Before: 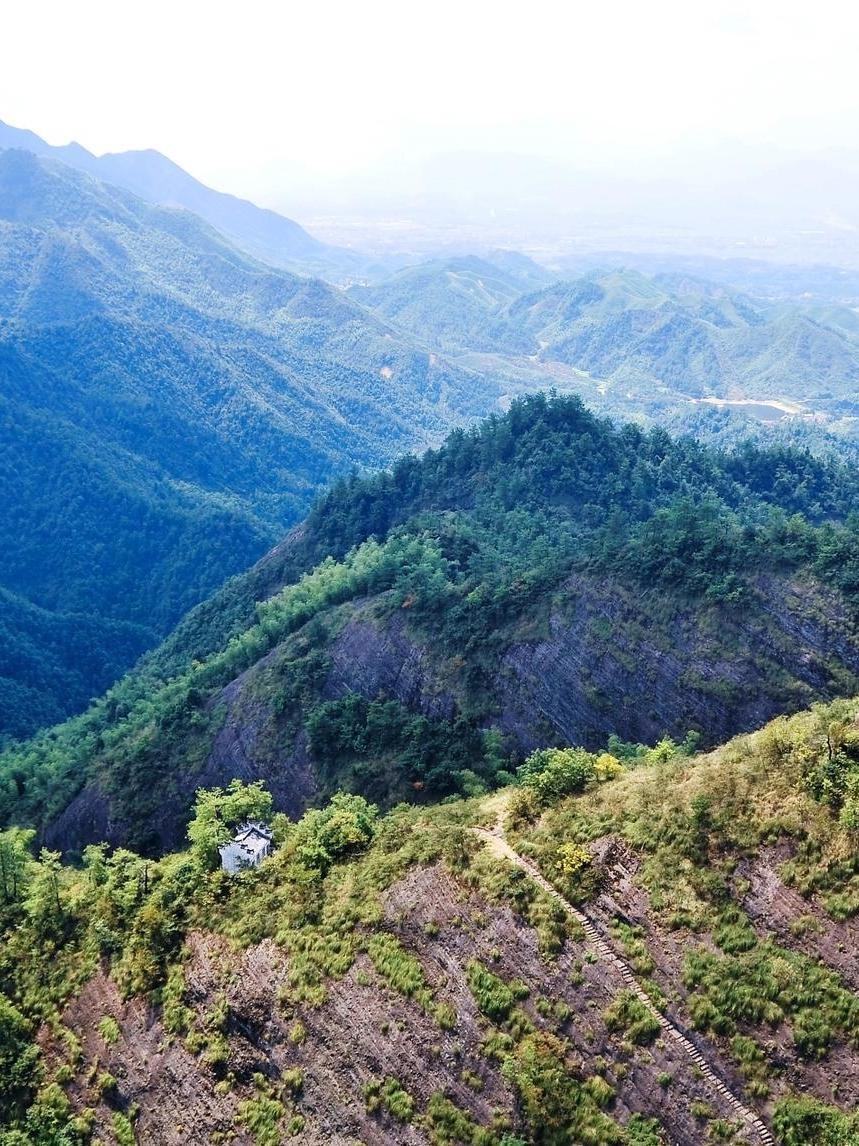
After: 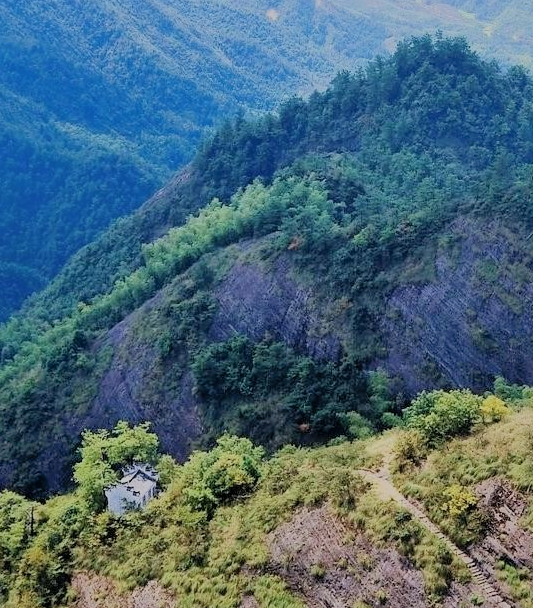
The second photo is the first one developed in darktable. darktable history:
crop: left 13.312%, top 31.28%, right 24.627%, bottom 15.582%
filmic rgb: black relative exposure -7.65 EV, white relative exposure 4.56 EV, hardness 3.61, color science v6 (2022)
color zones: curves: ch1 [(0, 0.469) (0.01, 0.469) (0.12, 0.446) (0.248, 0.469) (0.5, 0.5) (0.748, 0.5) (0.99, 0.469) (1, 0.469)]
shadows and highlights: on, module defaults
